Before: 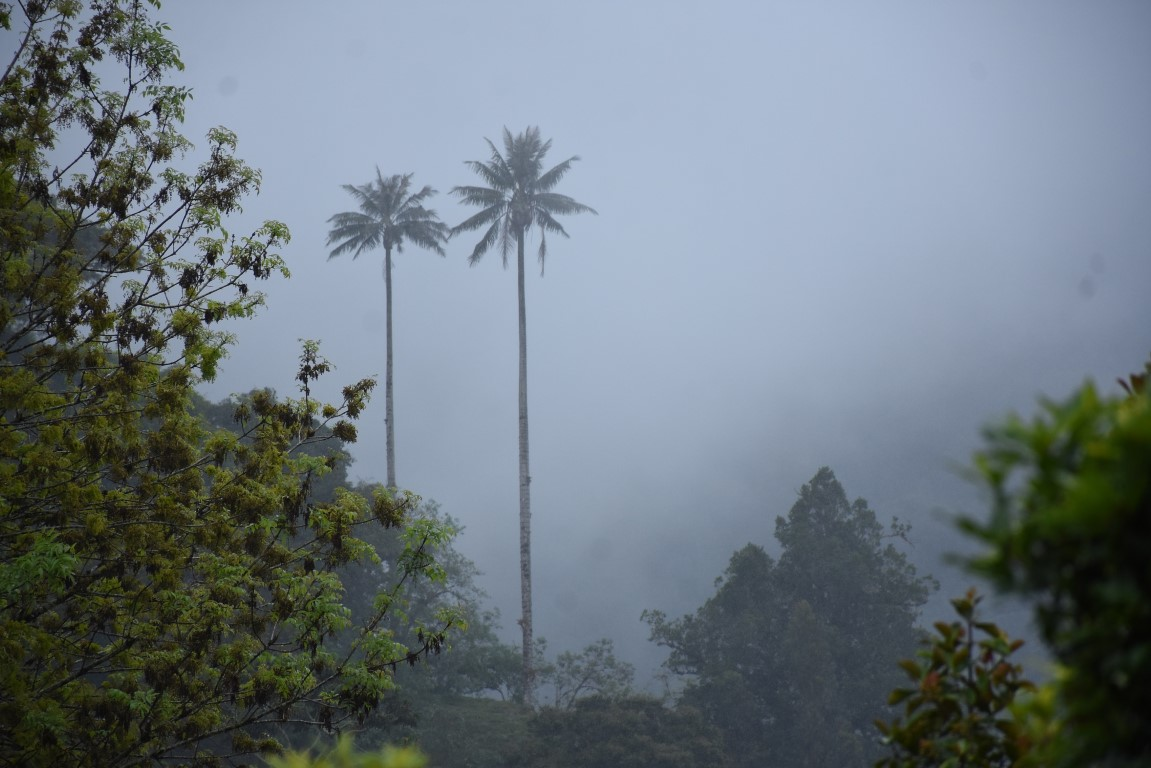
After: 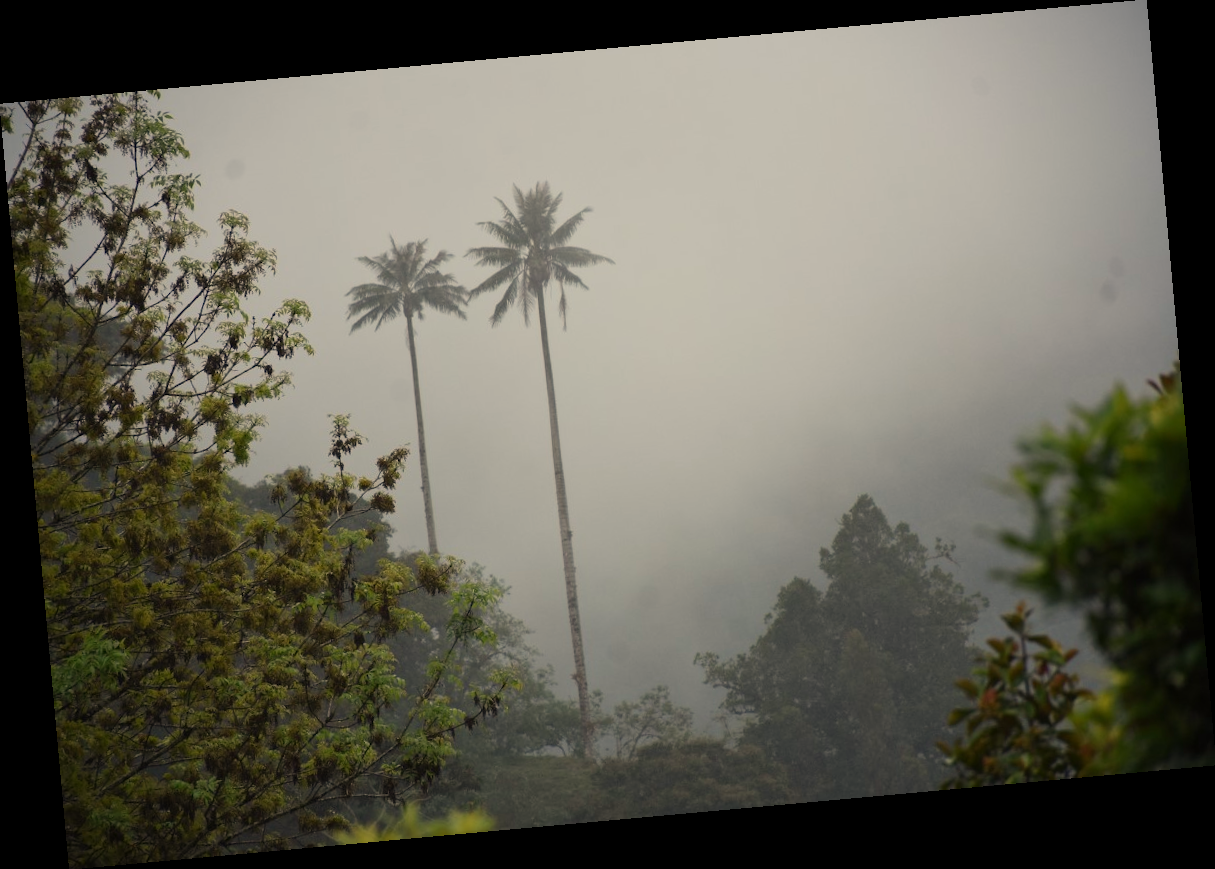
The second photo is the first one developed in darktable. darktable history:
white balance: red 1.123, blue 0.83
rotate and perspective: rotation -5.2°, automatic cropping off
